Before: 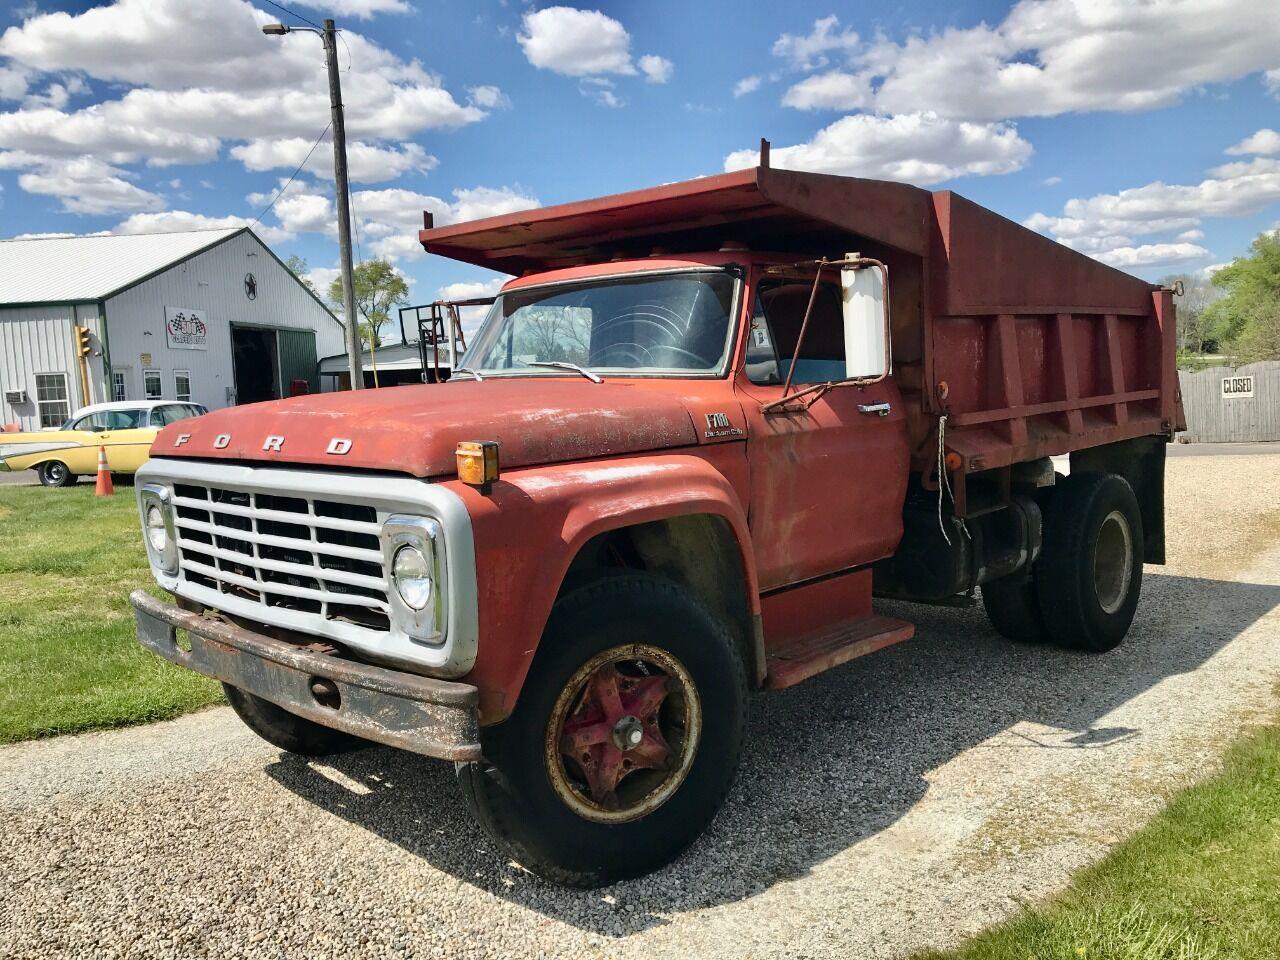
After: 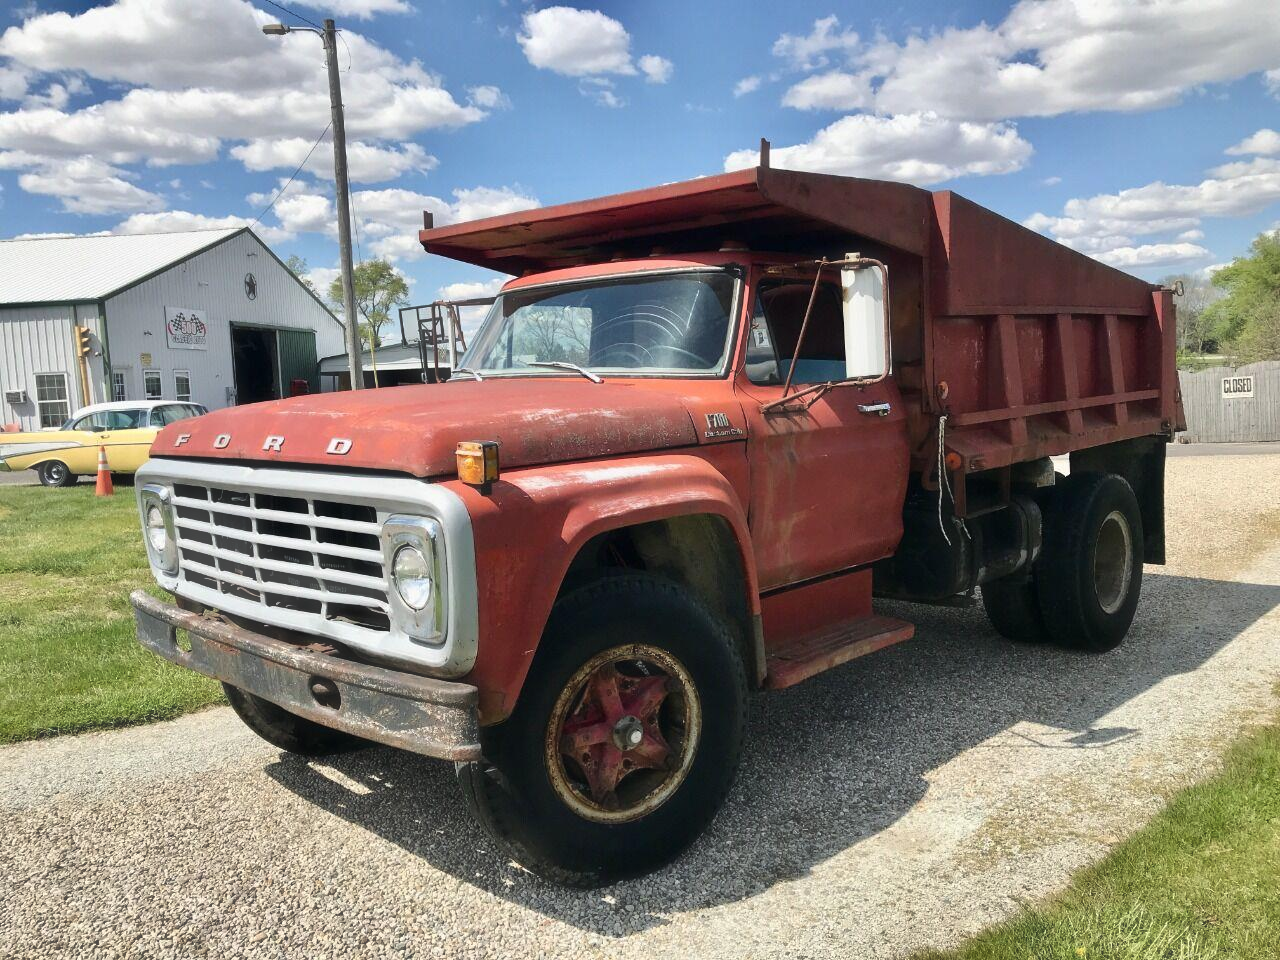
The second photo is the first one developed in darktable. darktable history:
haze removal: strength -0.086, distance 0.365, adaptive false
